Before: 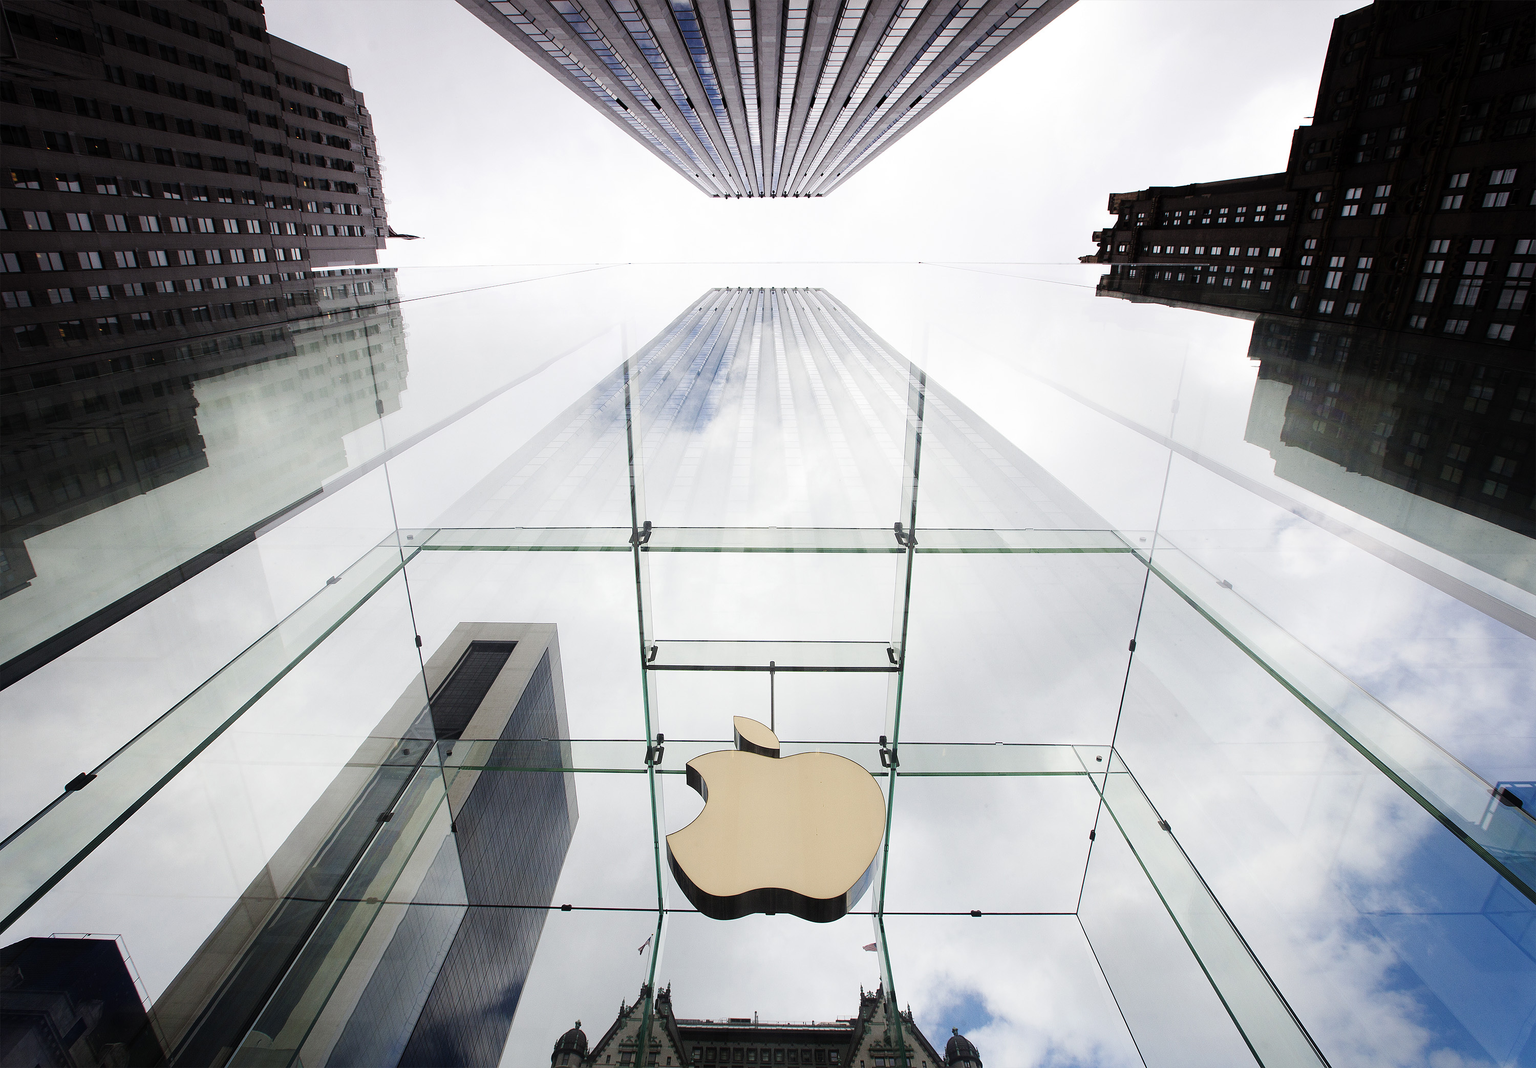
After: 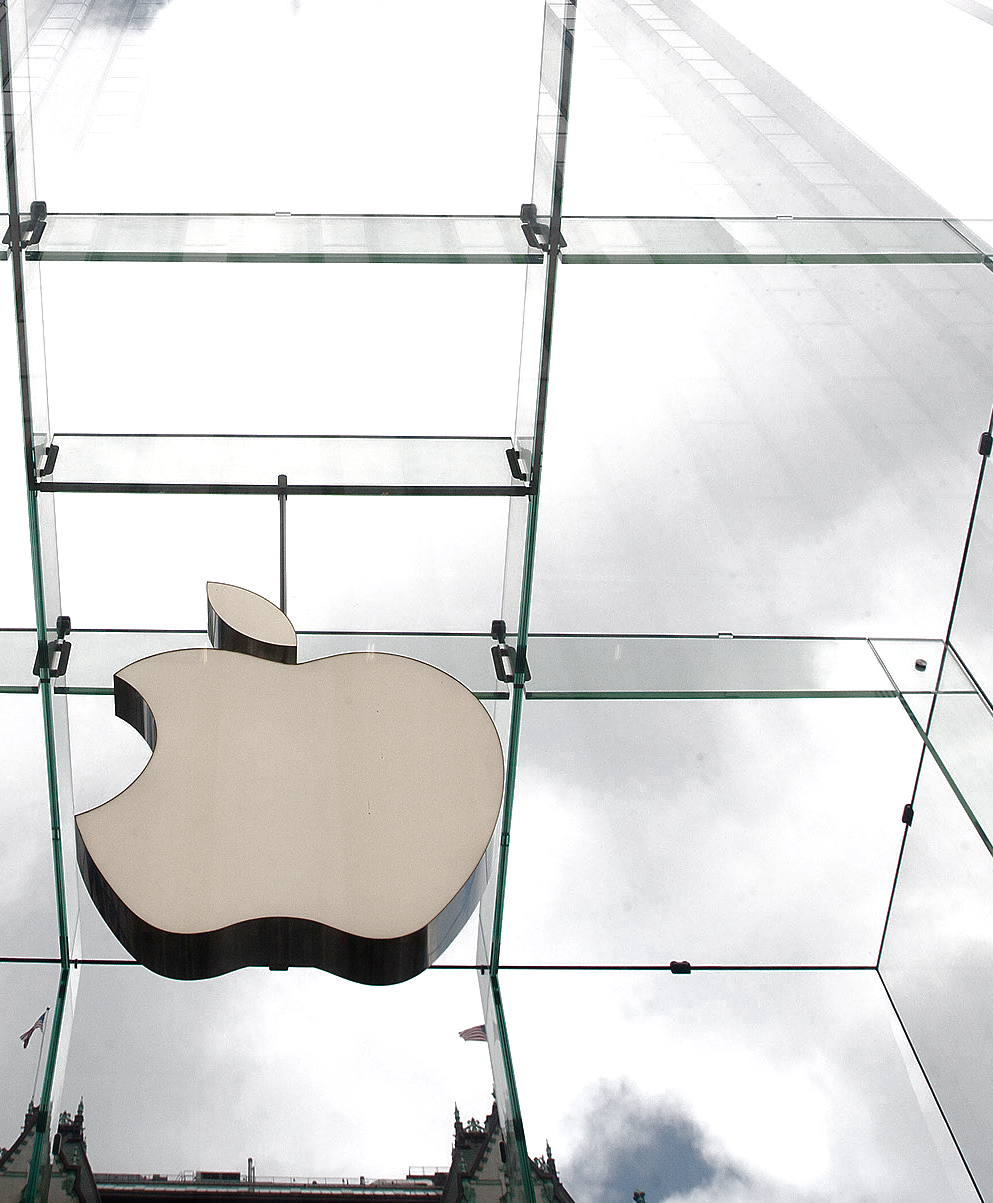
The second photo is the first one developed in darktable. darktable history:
exposure: exposure 0.636 EV, compensate highlight preservation false
crop: left 40.878%, top 39.176%, right 25.993%, bottom 3.081%
white balance: emerald 1
contrast brightness saturation: contrast 0.1, saturation -0.36
tone equalizer: on, module defaults
color balance rgb: shadows lift › chroma 1%, shadows lift › hue 113°, highlights gain › chroma 0.2%, highlights gain › hue 333°, perceptual saturation grading › global saturation 20%, perceptual saturation grading › highlights -50%, perceptual saturation grading › shadows 25%, contrast -10%
base curve: curves: ch0 [(0, 0) (0.841, 0.609) (1, 1)]
